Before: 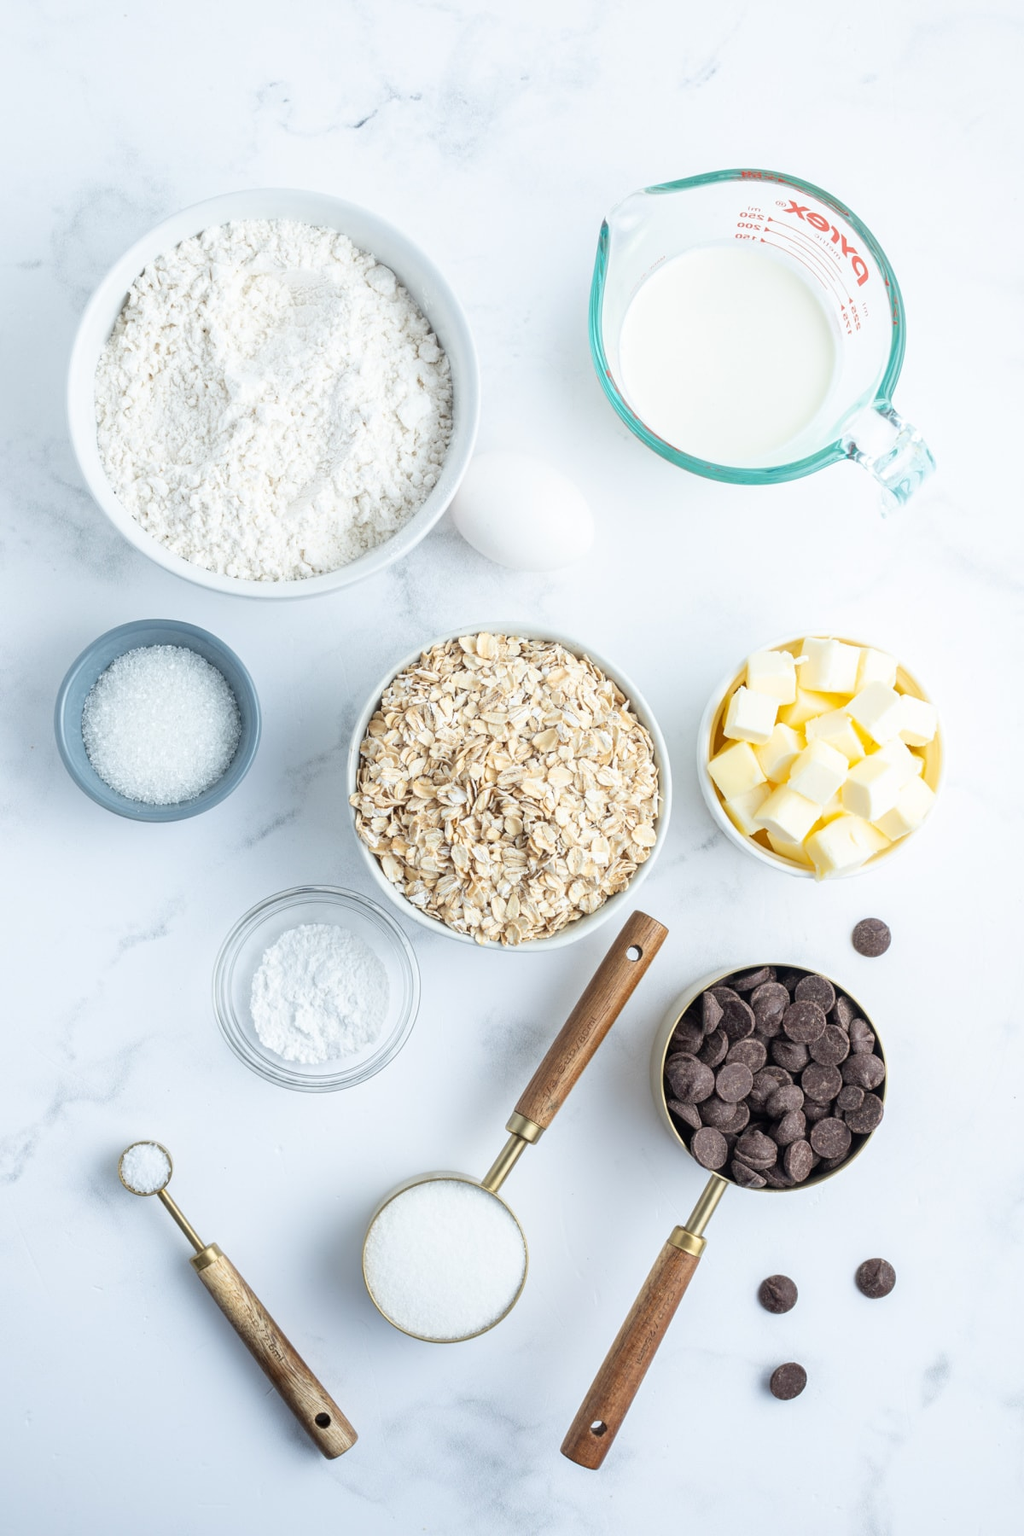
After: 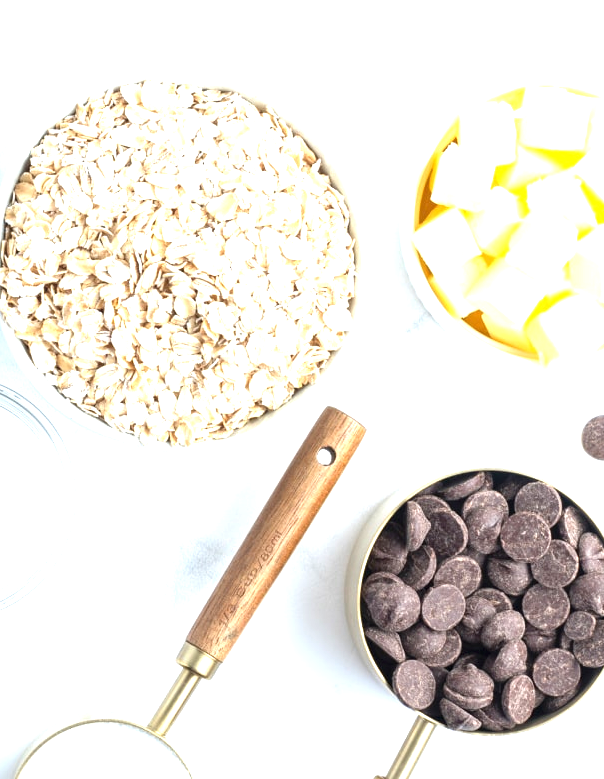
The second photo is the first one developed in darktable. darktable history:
exposure: black level correction 0, exposure 1.199 EV, compensate highlight preservation false
crop: left 34.786%, top 36.723%, right 14.845%, bottom 19.946%
